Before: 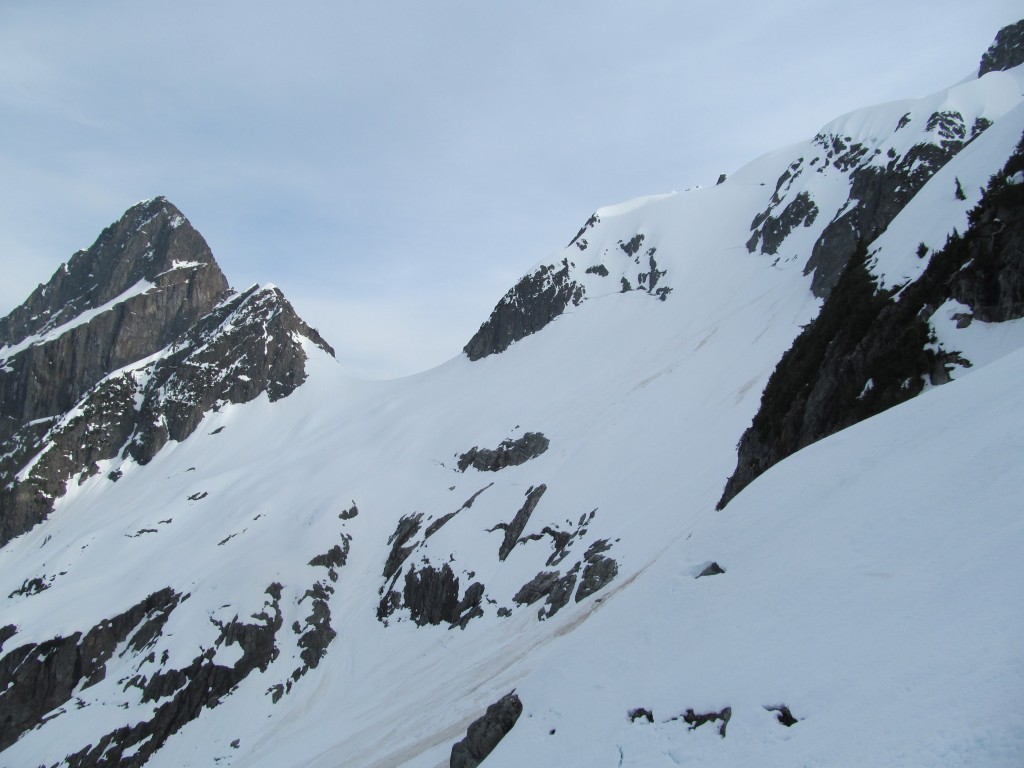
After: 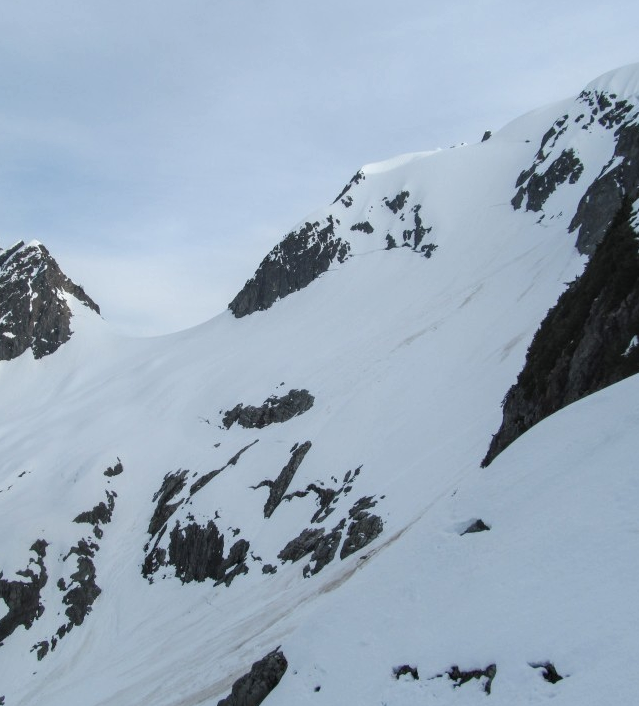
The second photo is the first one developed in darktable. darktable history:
local contrast: on, module defaults
crop and rotate: left 23.023%, top 5.647%, right 14.483%, bottom 2.31%
